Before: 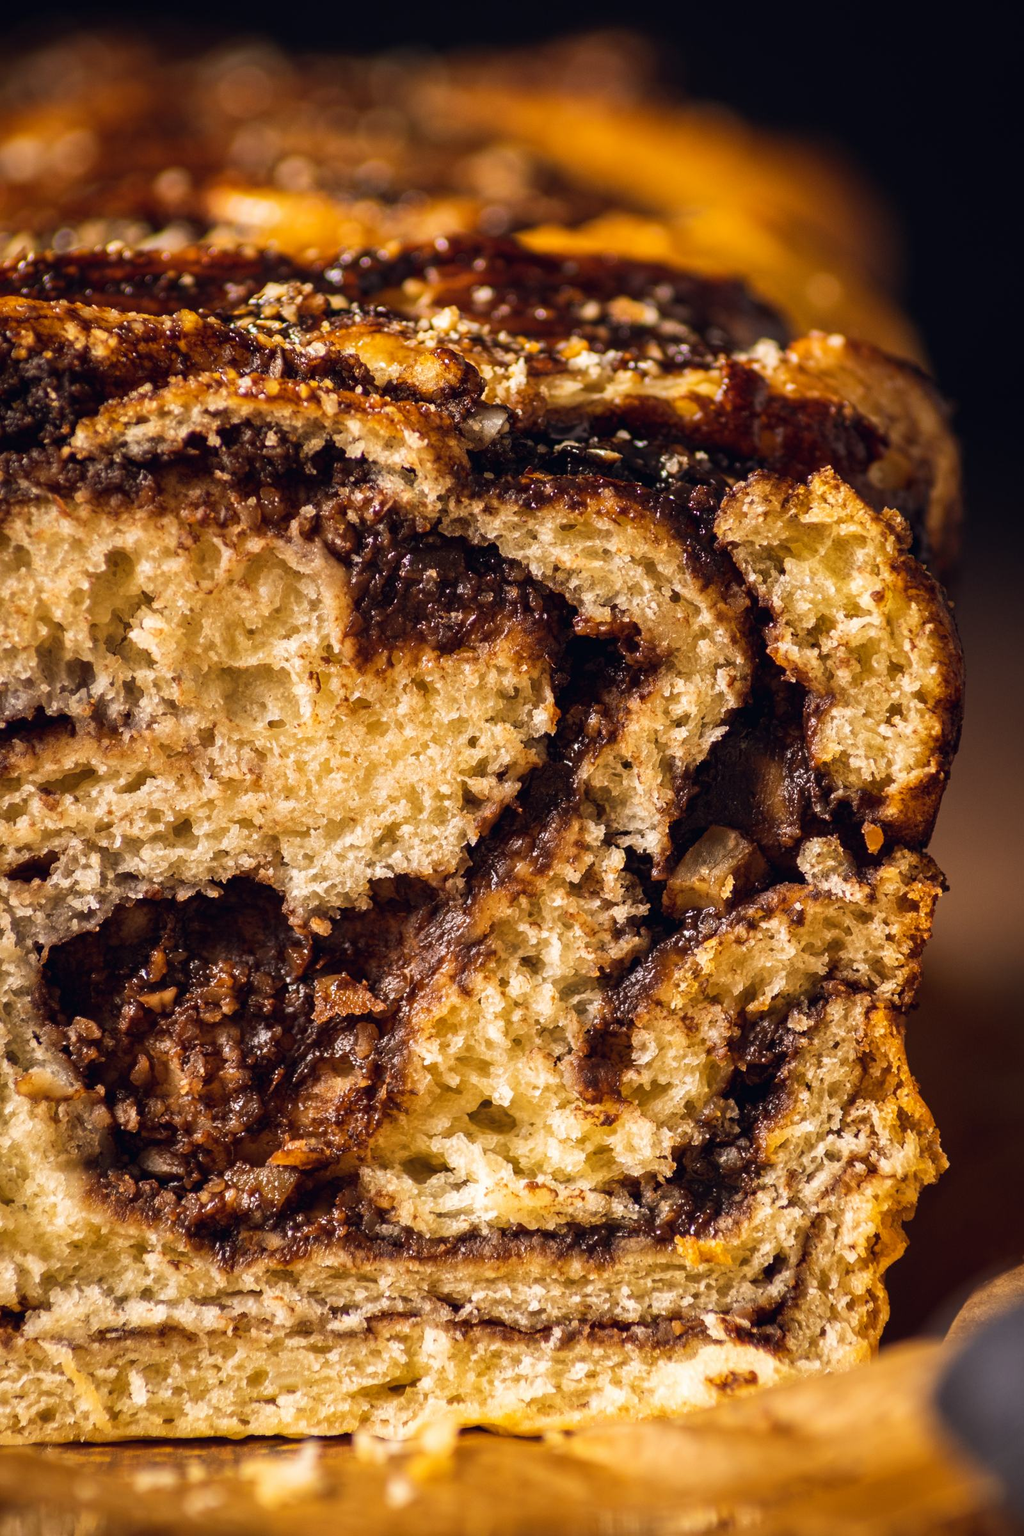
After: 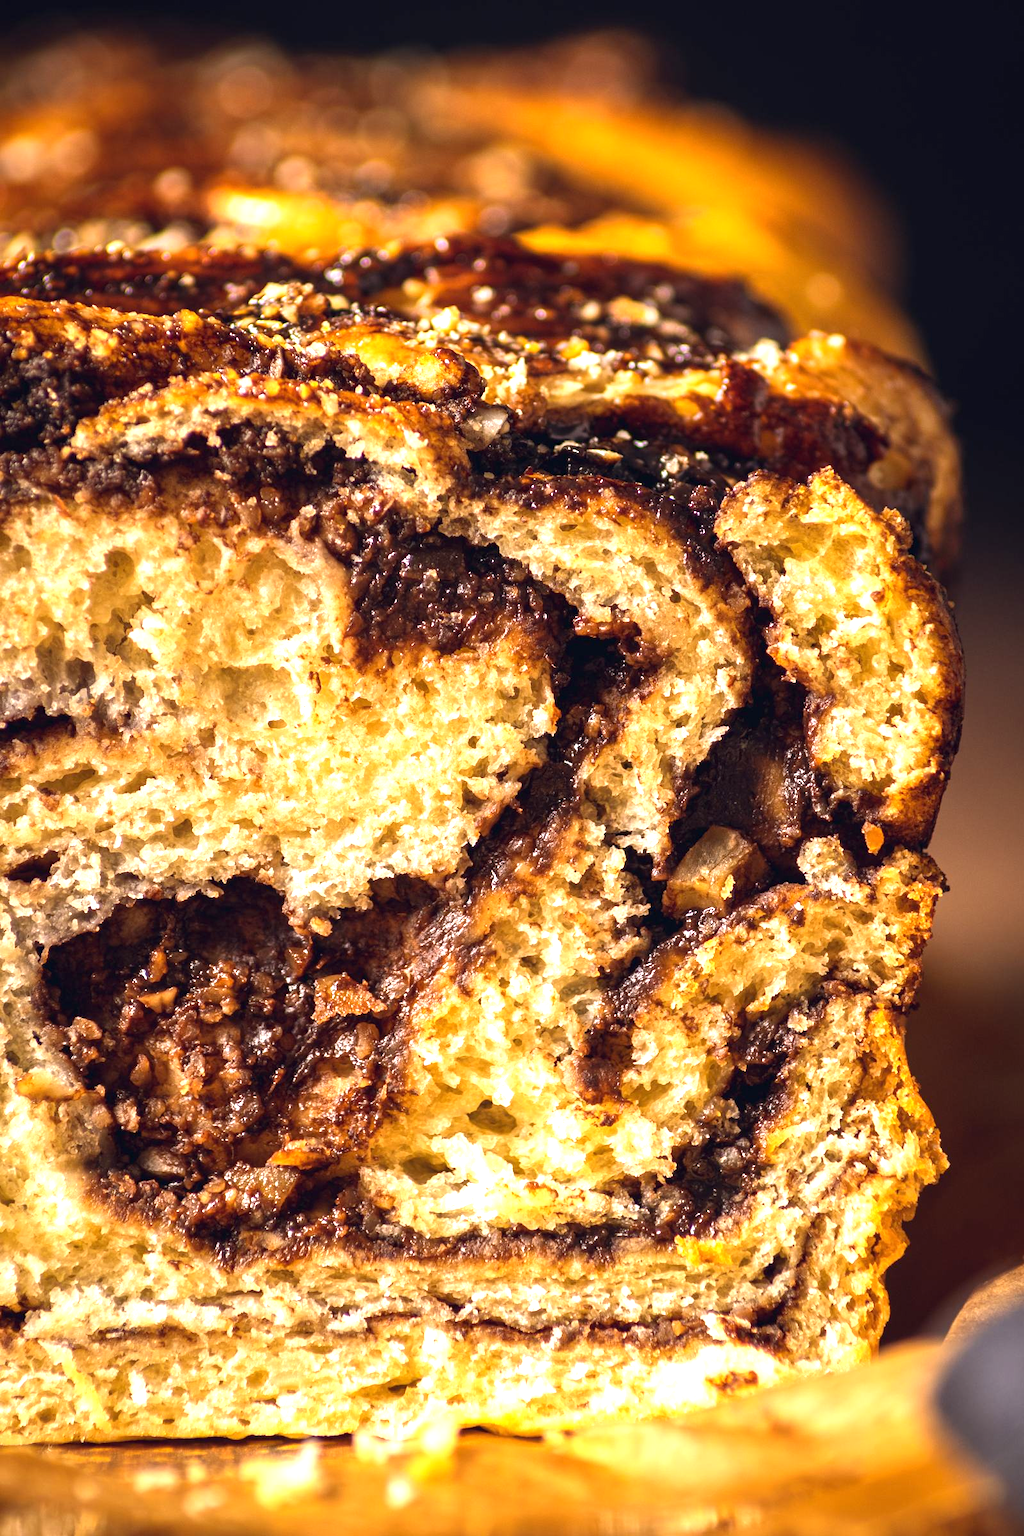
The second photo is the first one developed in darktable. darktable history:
exposure: black level correction 0, exposure 0.952 EV, compensate exposure bias true, compensate highlight preservation false
